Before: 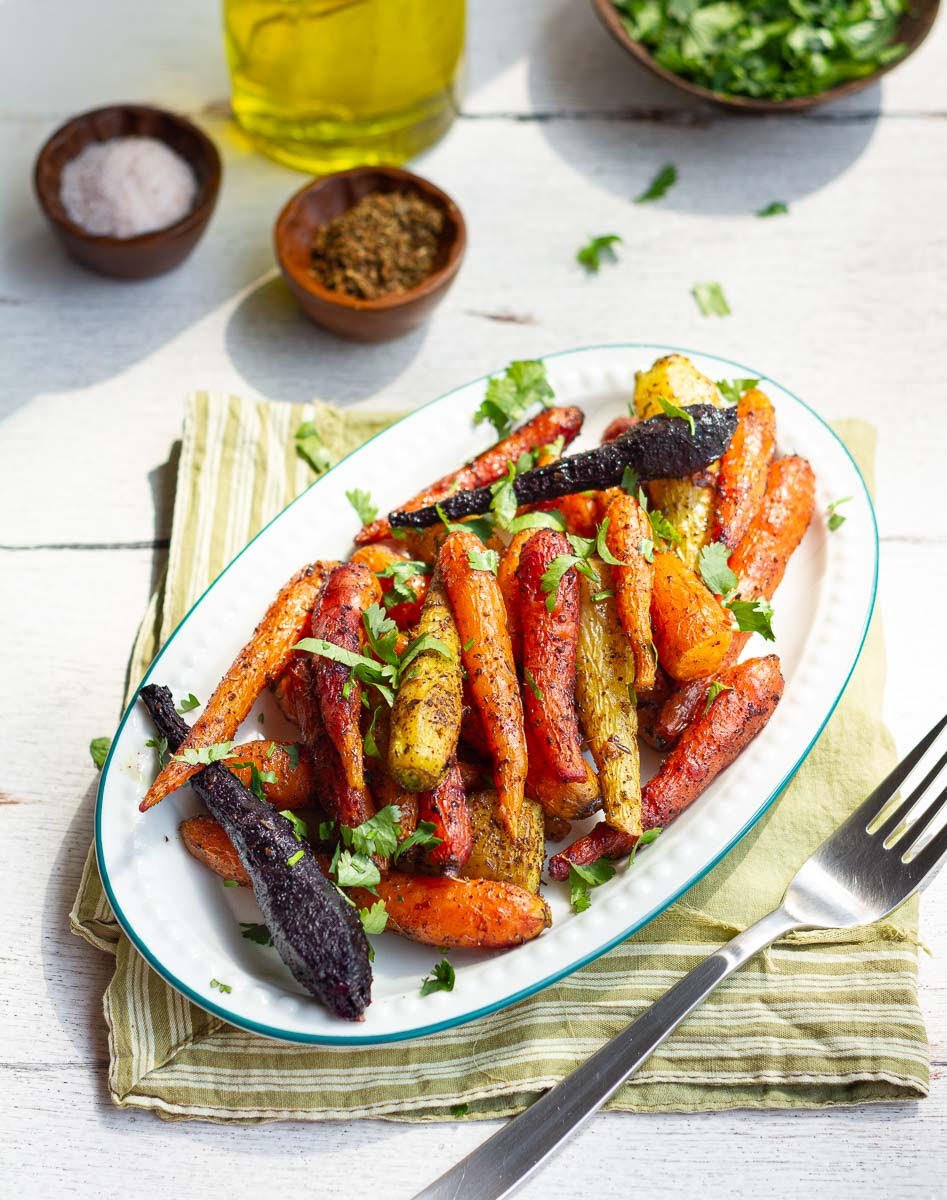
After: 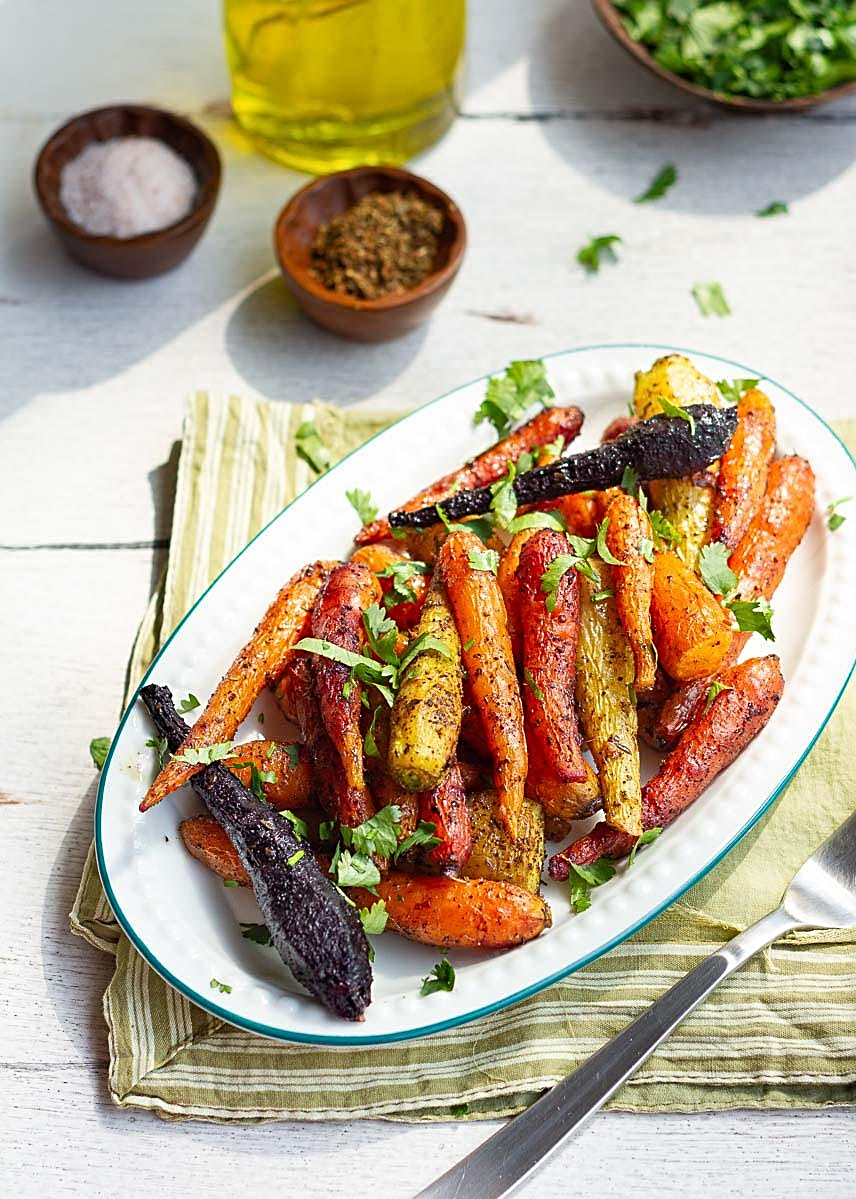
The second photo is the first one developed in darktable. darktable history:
crop: right 9.505%, bottom 0.026%
sharpen: amount 0.593
